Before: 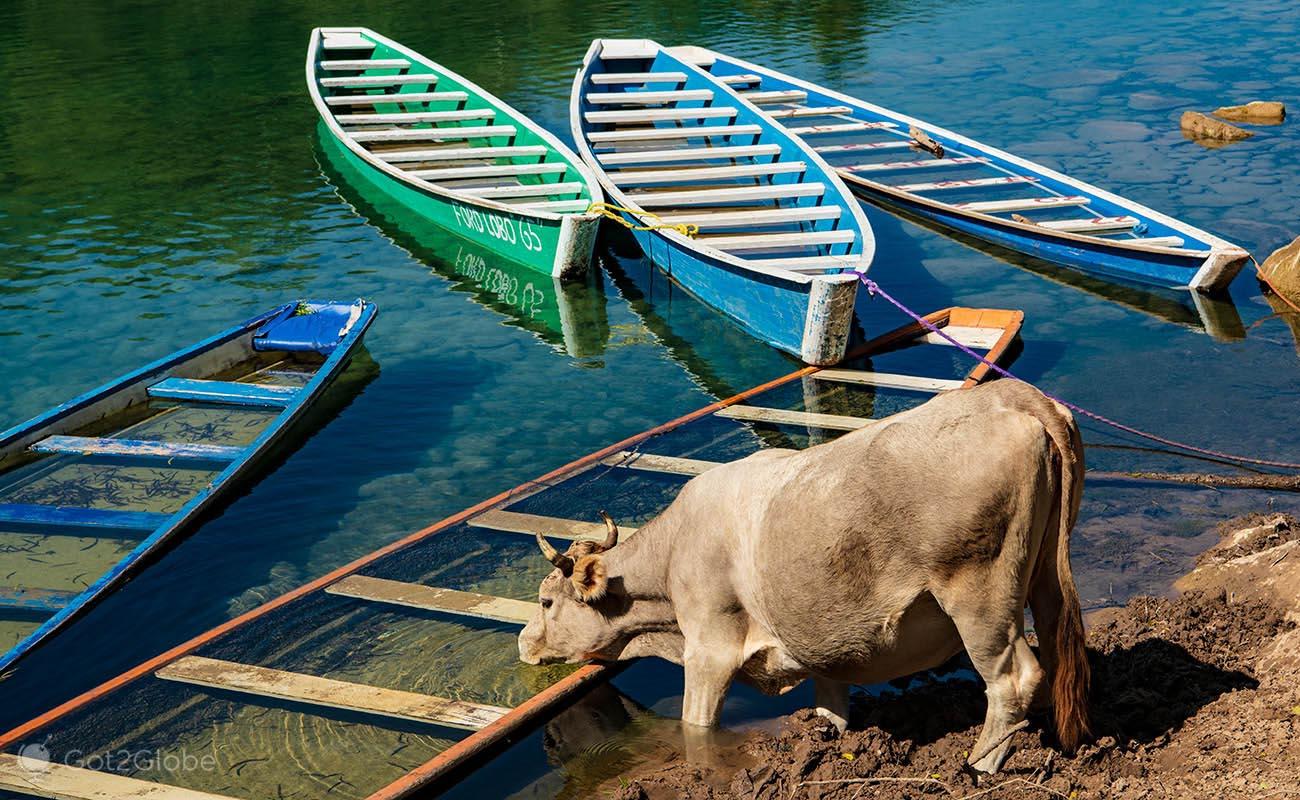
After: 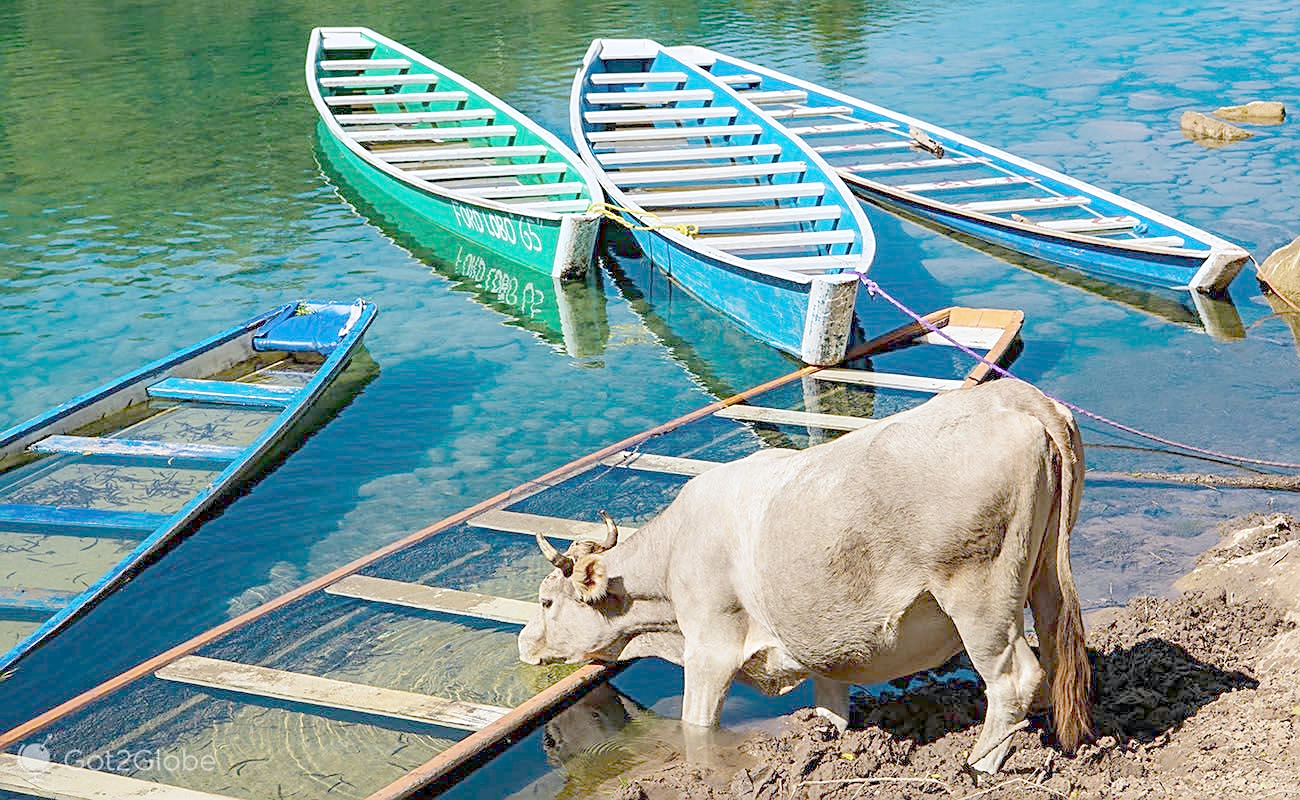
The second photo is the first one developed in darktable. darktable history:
sharpen: on, module defaults
color balance rgb: global vibrance 1%
white balance: red 0.954, blue 1.079
